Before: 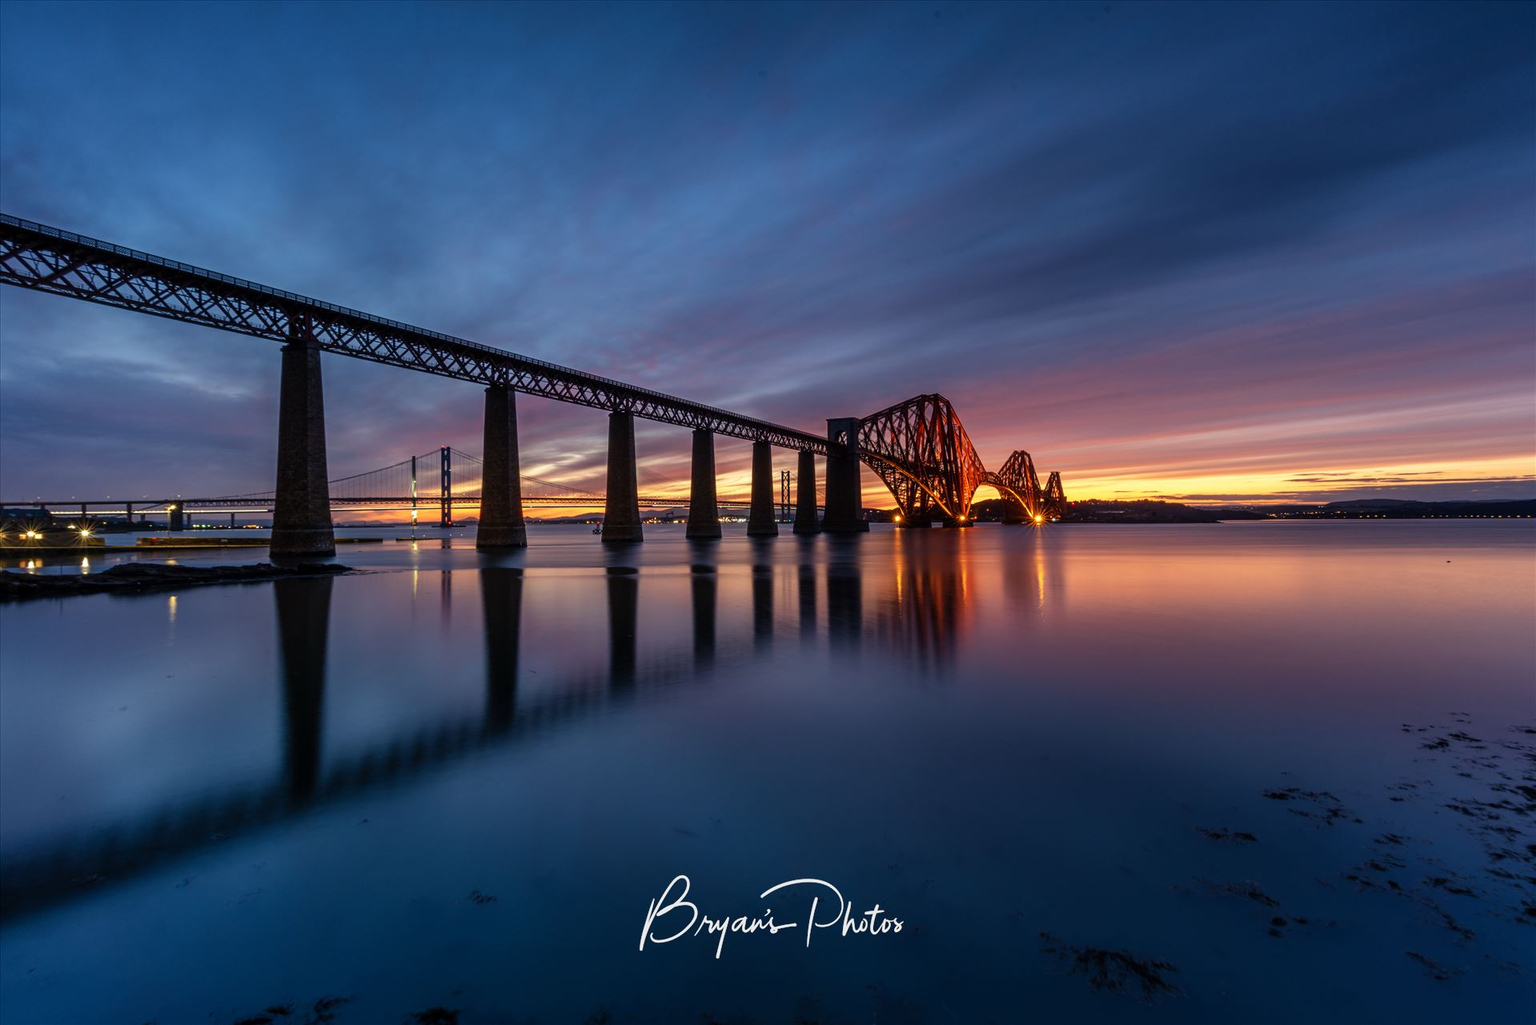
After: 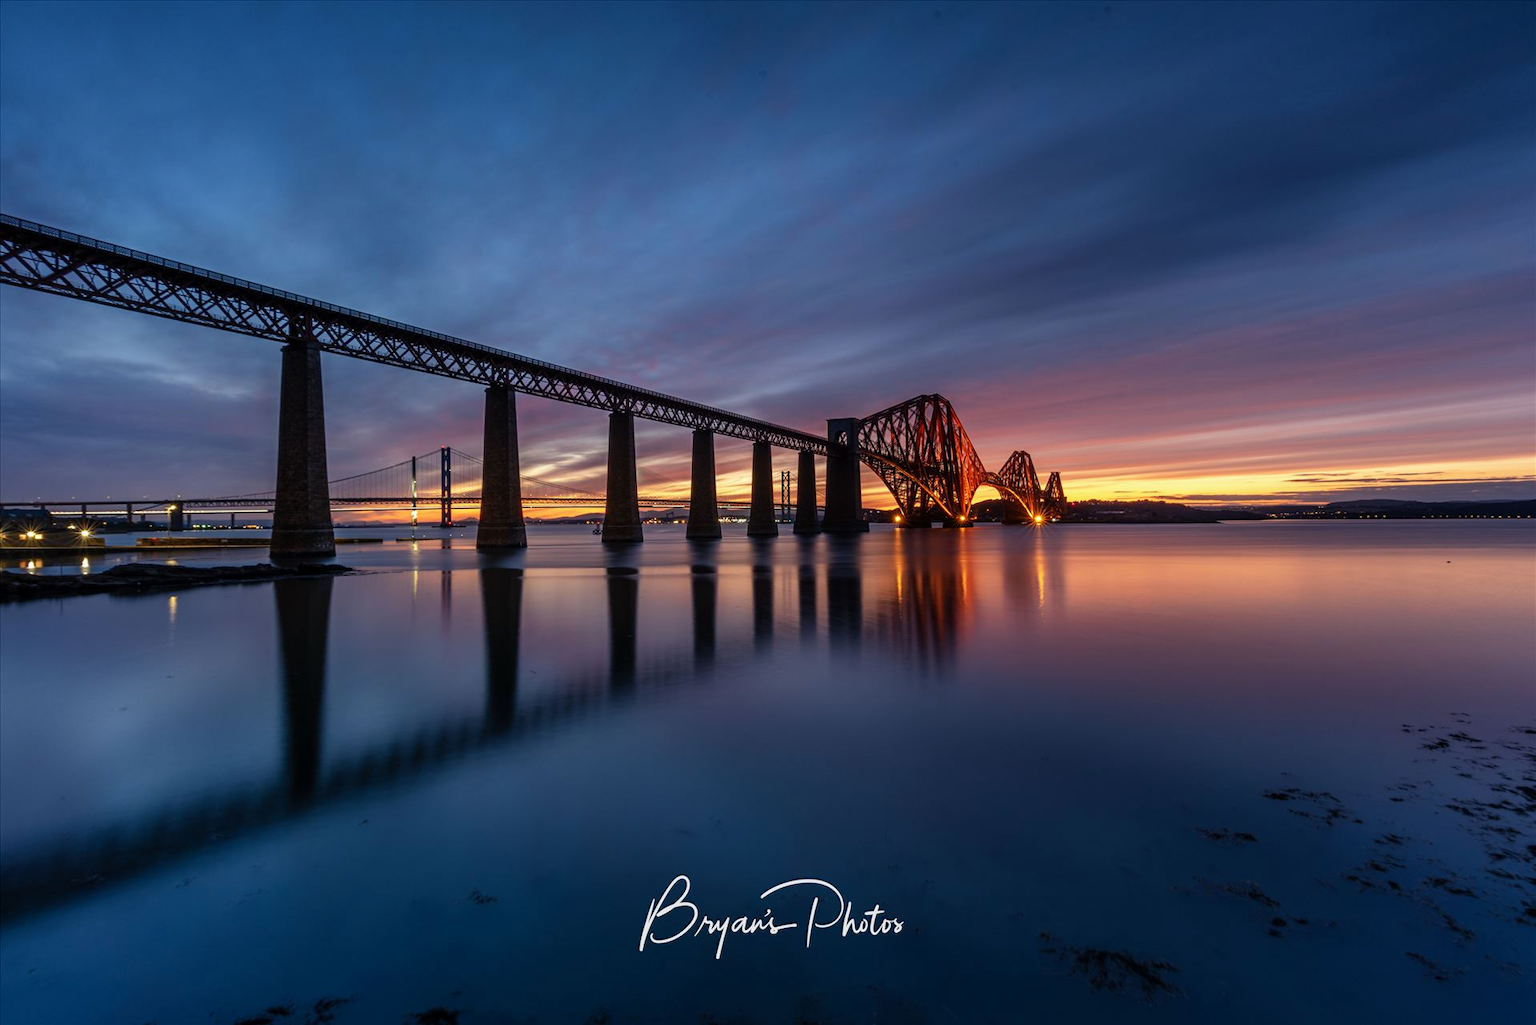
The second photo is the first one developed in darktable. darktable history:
exposure: exposure -0.043 EV, compensate exposure bias true, compensate highlight preservation false
